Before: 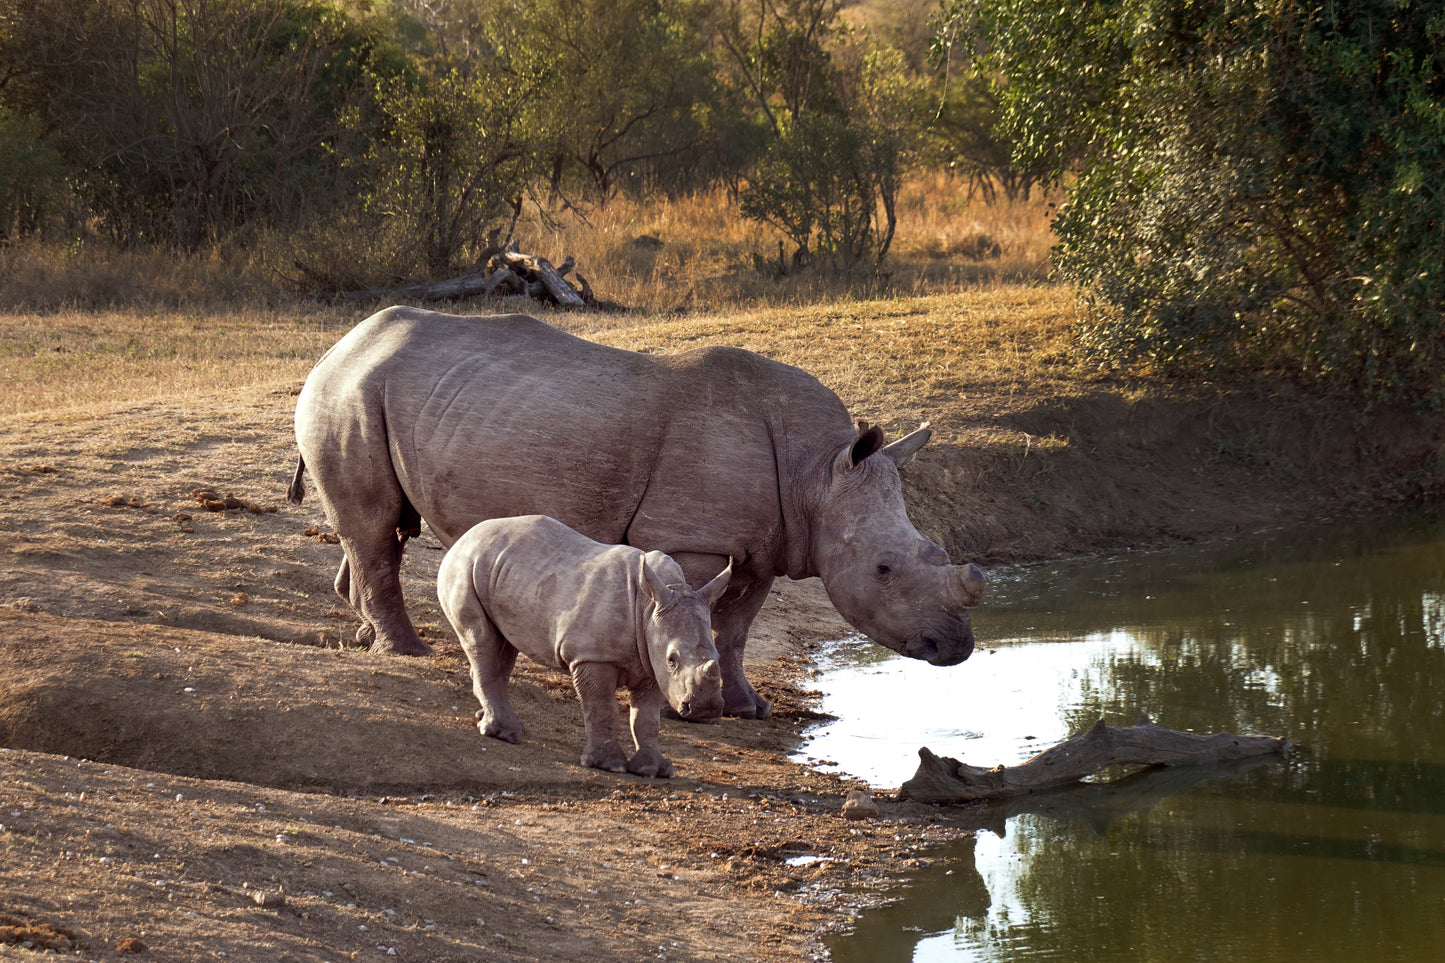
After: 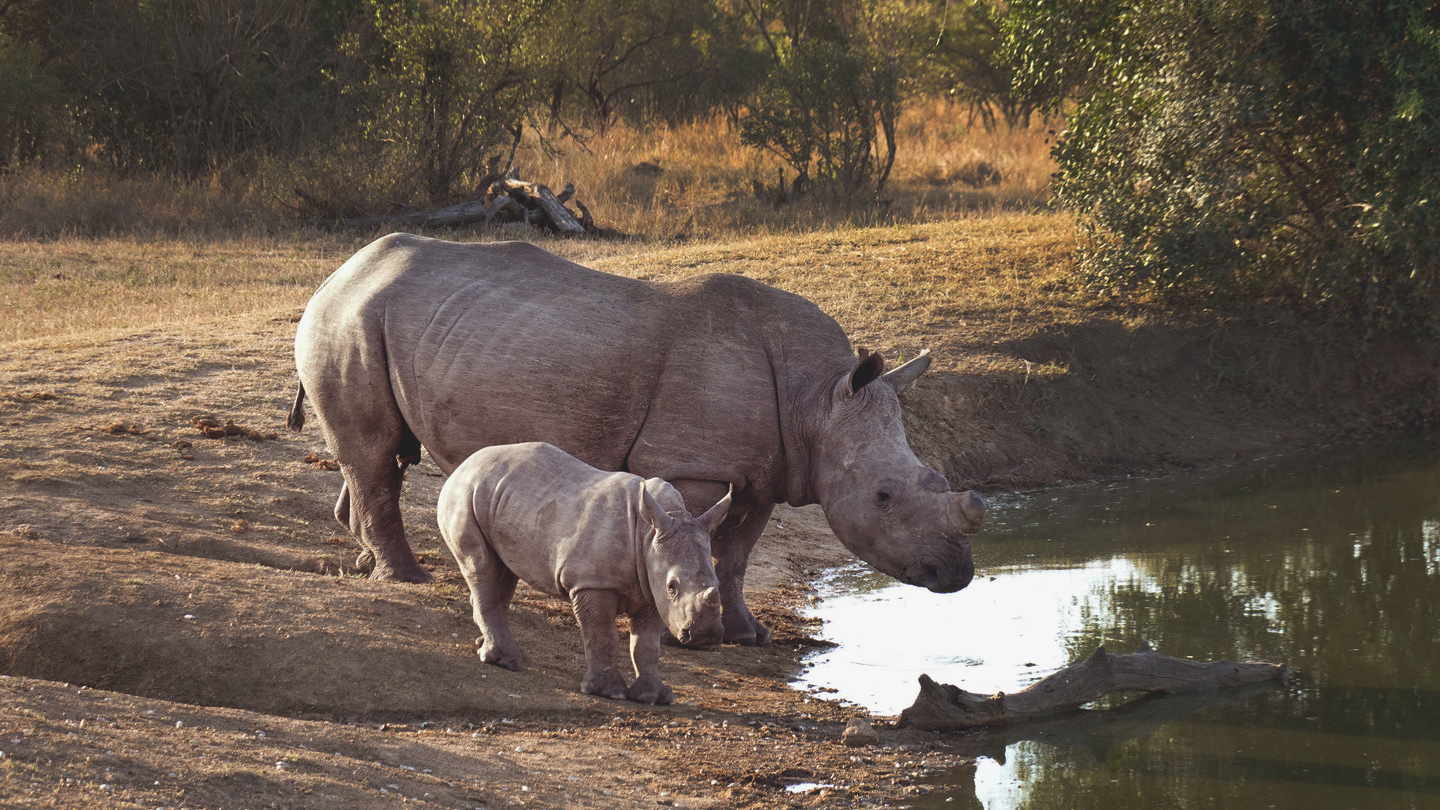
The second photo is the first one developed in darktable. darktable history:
exposure: black level correction -0.015, exposure -0.125 EV, compensate highlight preservation false
crop: top 7.625%, bottom 8.027%
